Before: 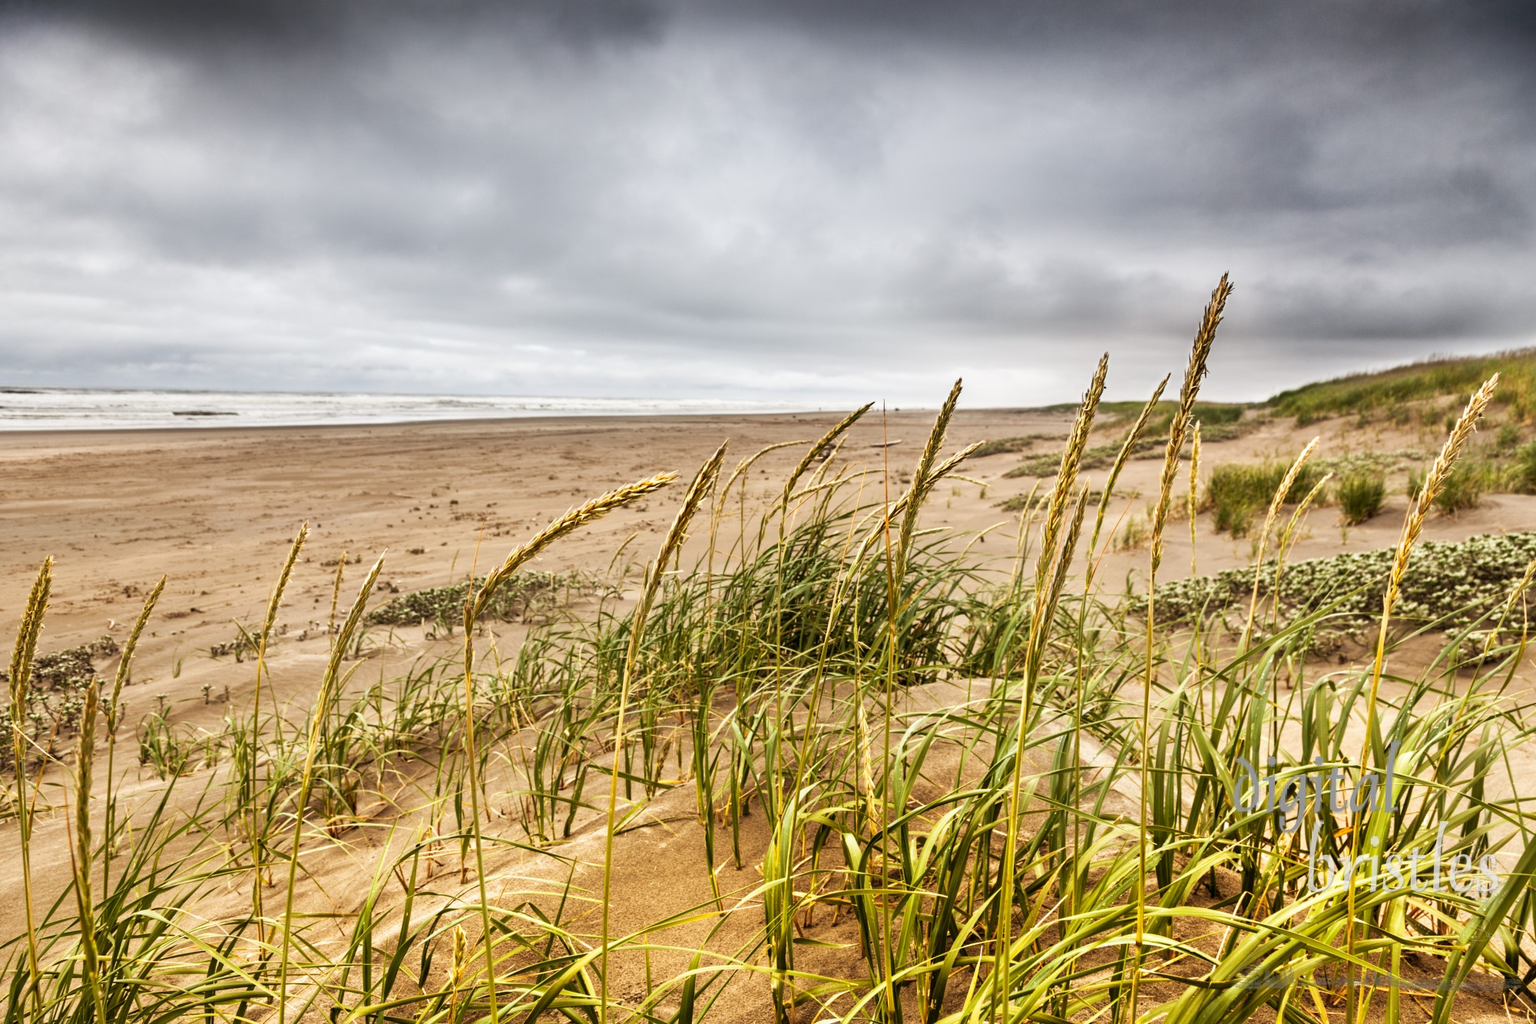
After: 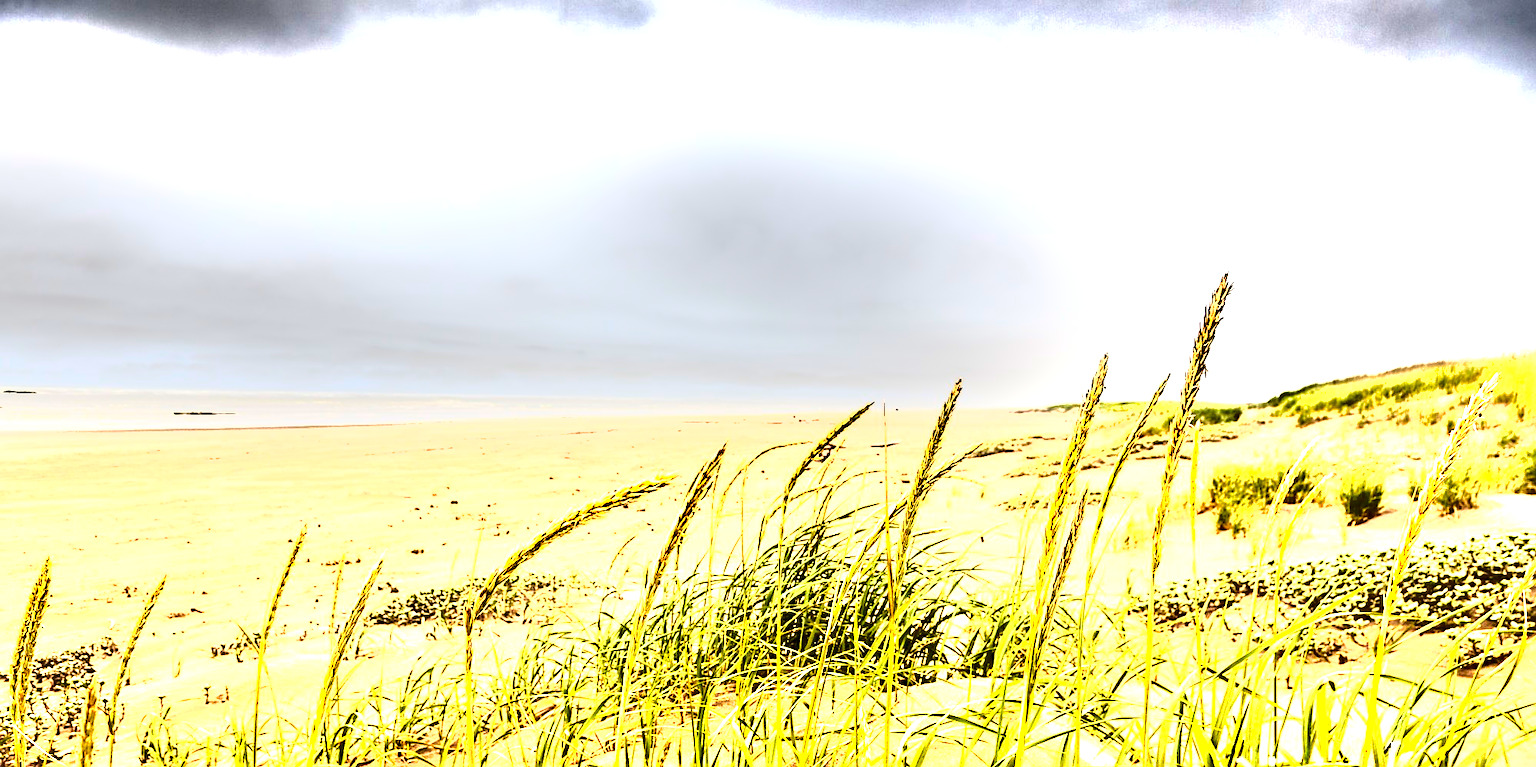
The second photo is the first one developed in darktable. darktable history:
crop: bottom 24.99%
sharpen: on, module defaults
color balance rgb: perceptual saturation grading › global saturation 0.663%, perceptual brilliance grading › highlights 19.963%, perceptual brilliance grading › mid-tones 20.517%, perceptual brilliance grading › shadows -20.065%, global vibrance 20%
shadows and highlights: radius 127.2, shadows 30.42, highlights -30.59, low approximation 0.01, soften with gaussian
exposure: exposure 2.182 EV, compensate exposure bias true, compensate highlight preservation false
